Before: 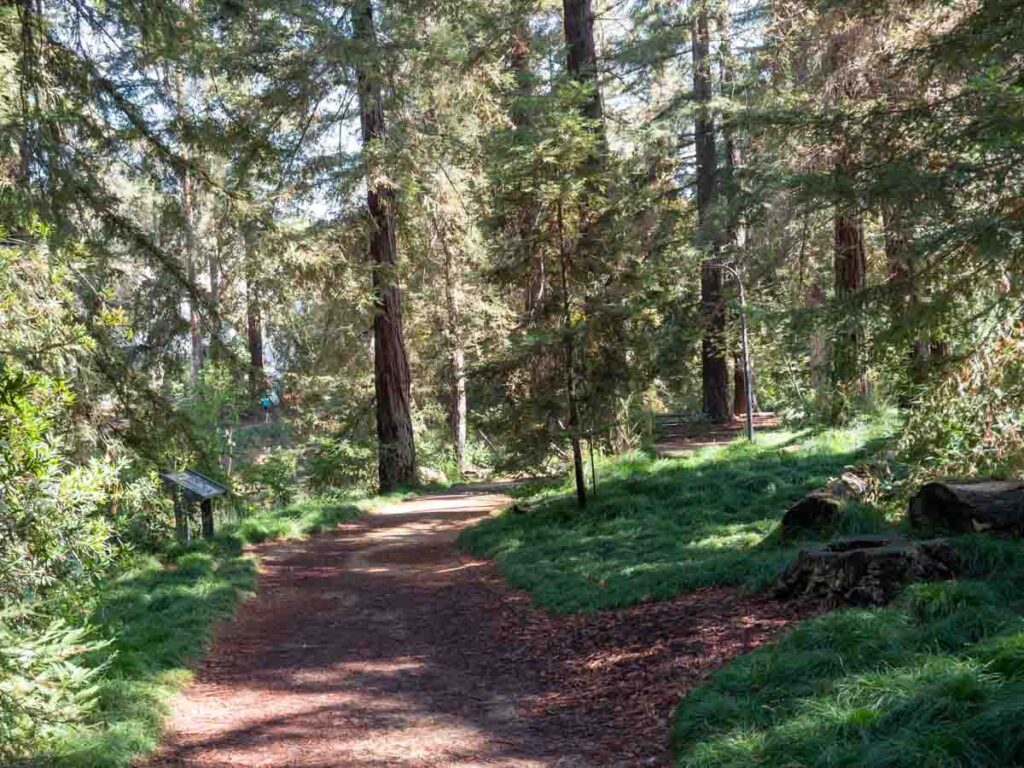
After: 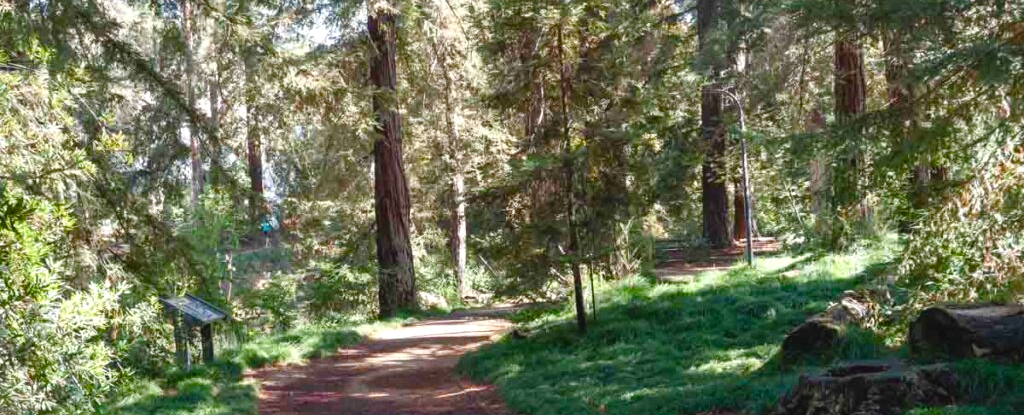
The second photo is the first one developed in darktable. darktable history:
exposure: exposure 0.236 EV, compensate exposure bias true, compensate highlight preservation false
crop and rotate: top 22.905%, bottom 23.034%
color balance rgb: global offset › luminance 0.487%, global offset › hue 171.06°, perceptual saturation grading › global saturation 25.496%, perceptual saturation grading › highlights -50.149%, perceptual saturation grading › shadows 30.282%
